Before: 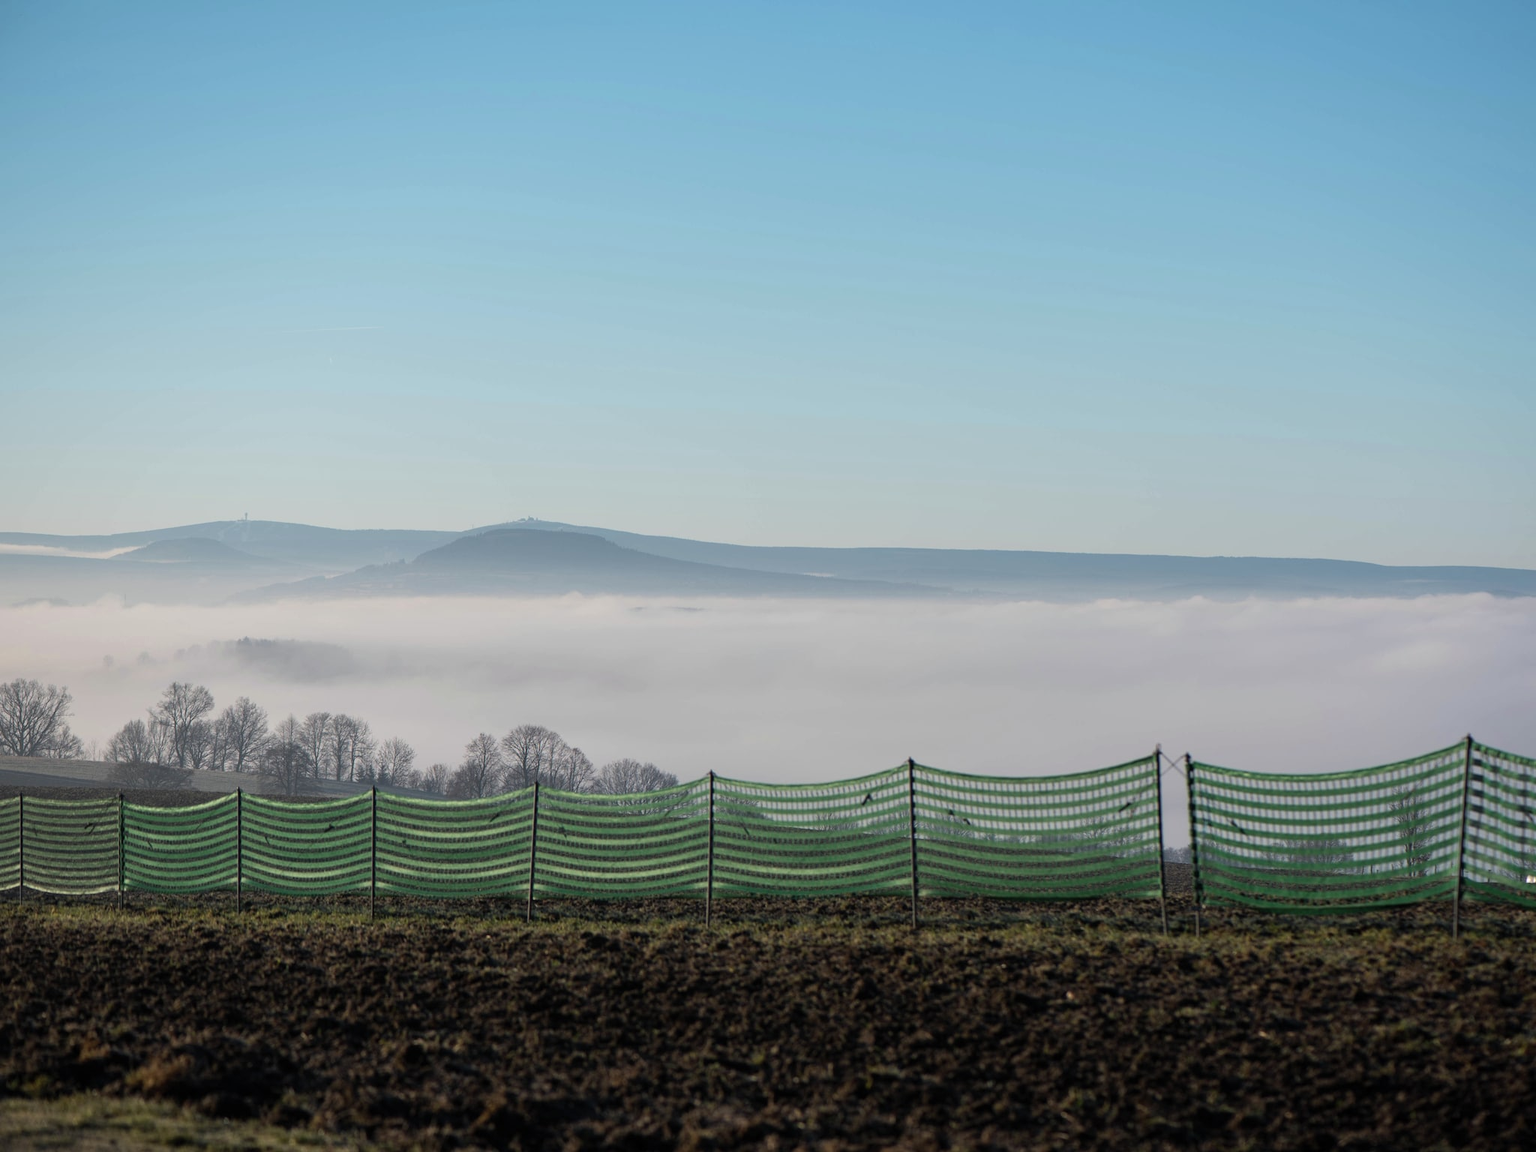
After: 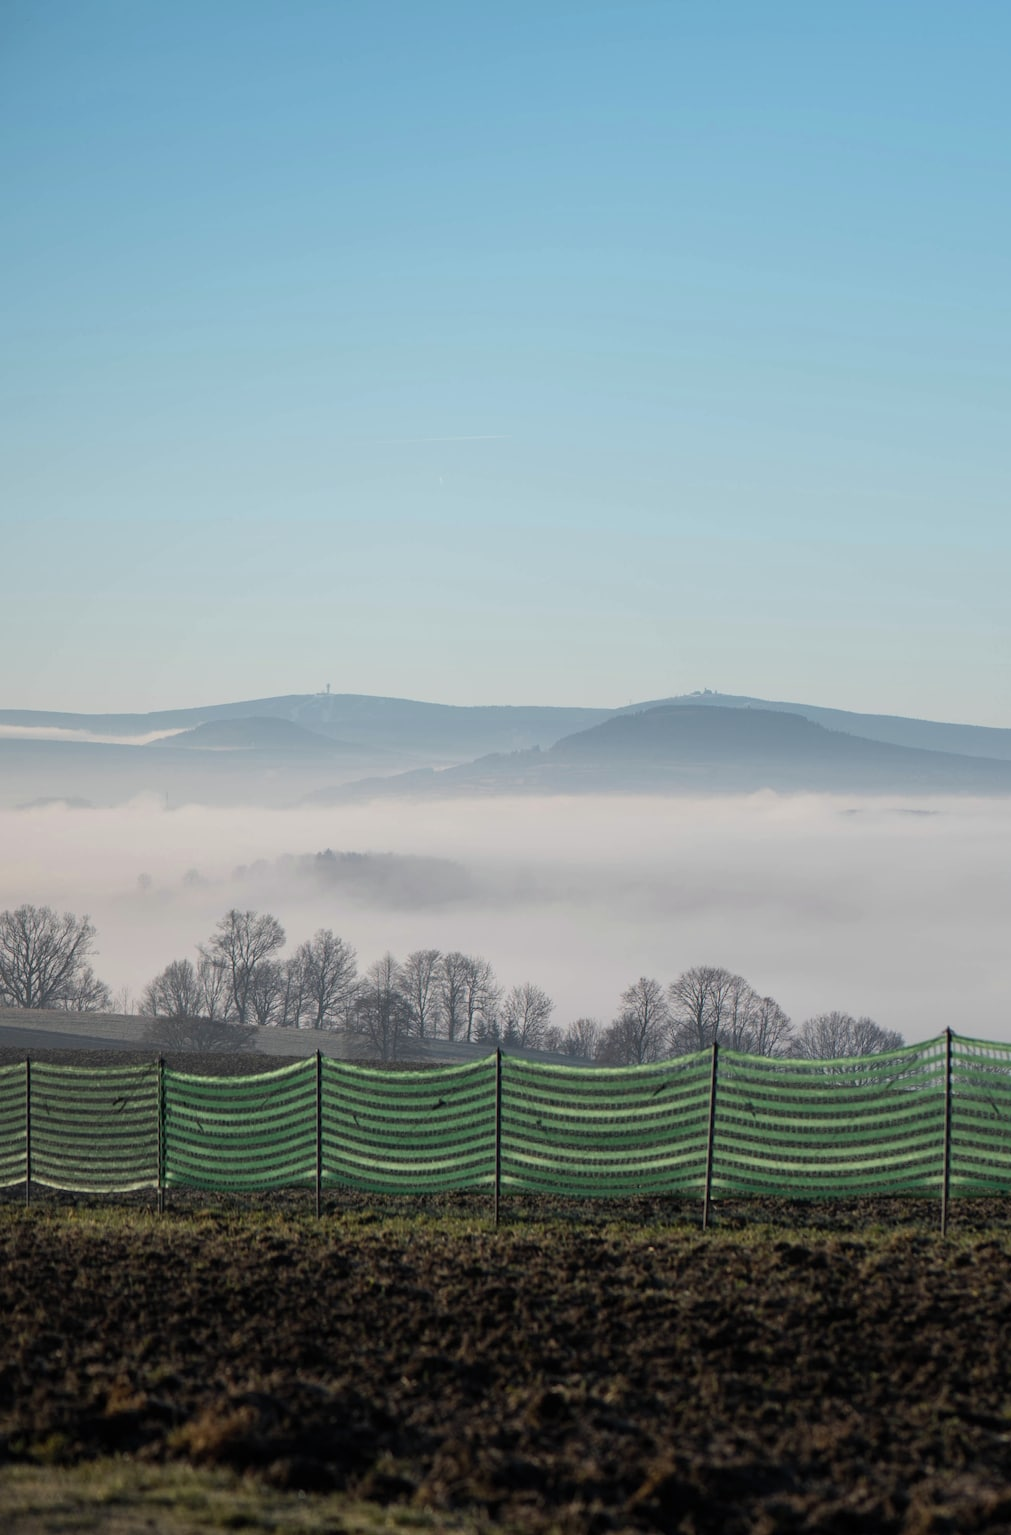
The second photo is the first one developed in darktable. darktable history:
crop and rotate: left 0.021%, top 0%, right 50.567%
